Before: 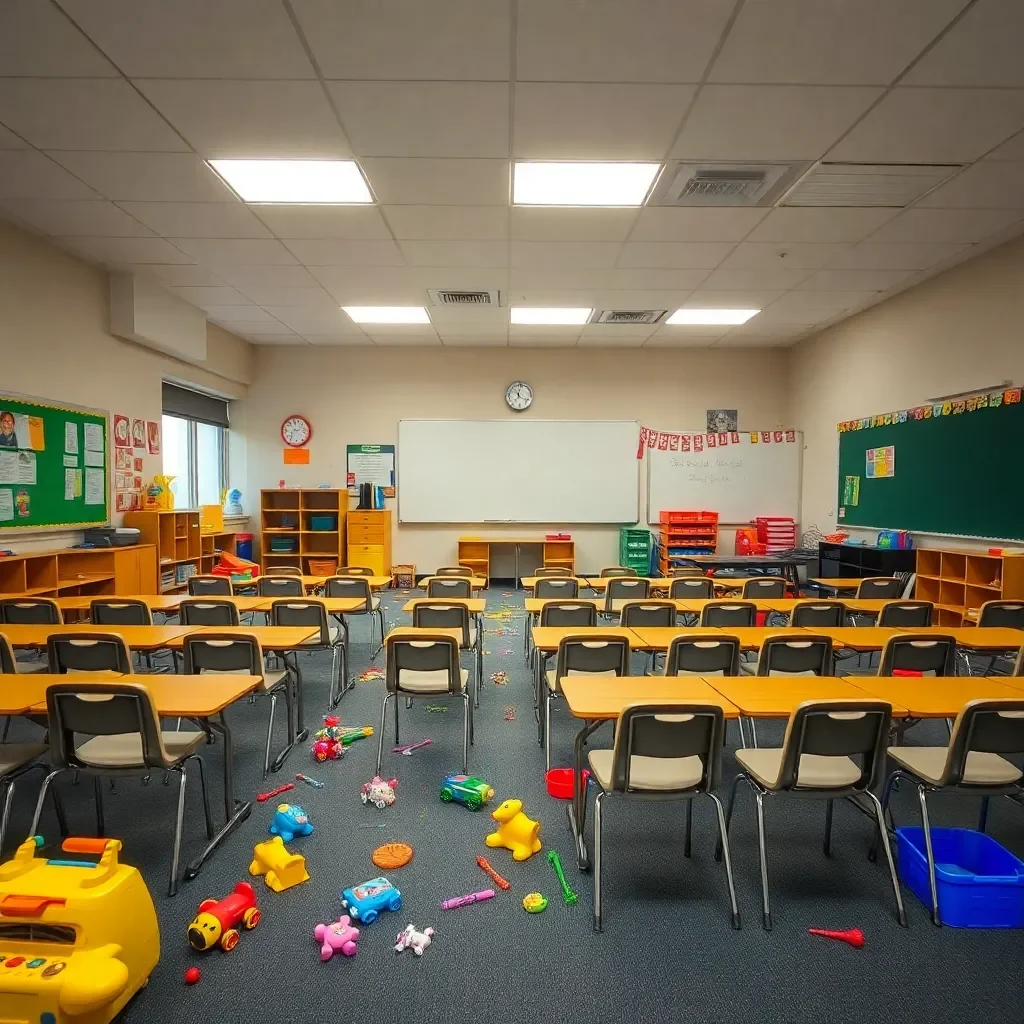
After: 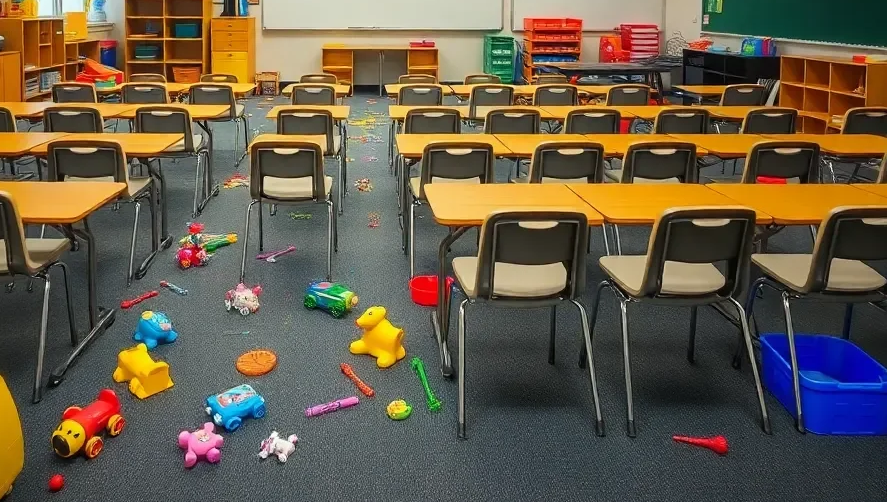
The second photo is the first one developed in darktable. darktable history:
crop and rotate: left 13.298%, top 48.174%, bottom 2.725%
